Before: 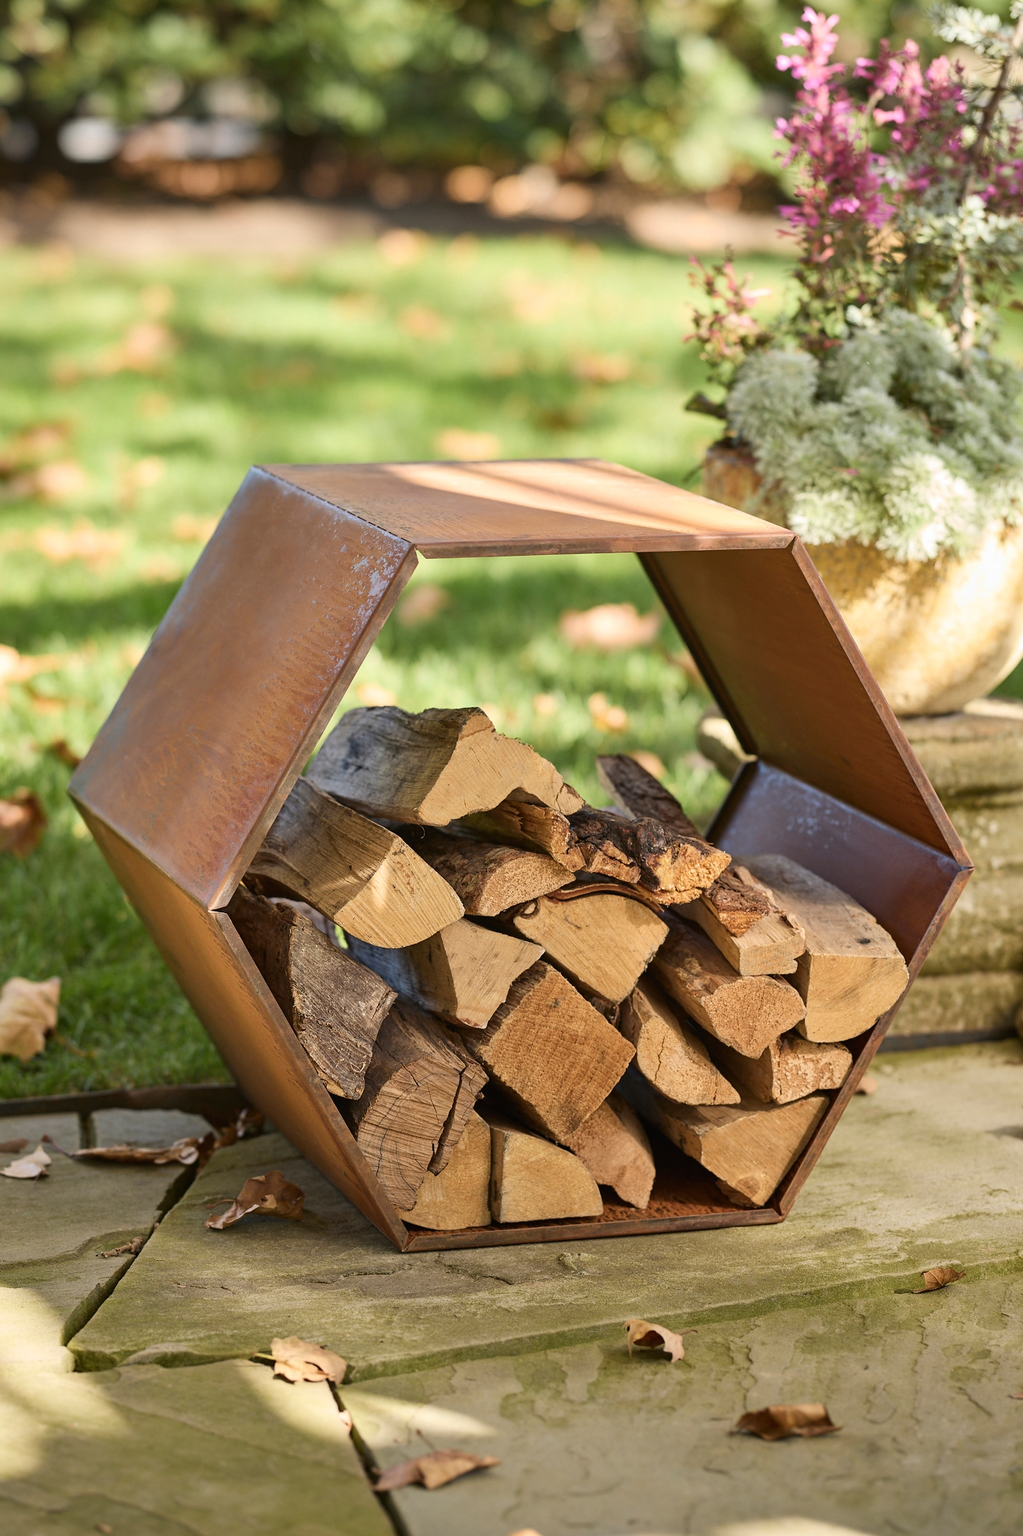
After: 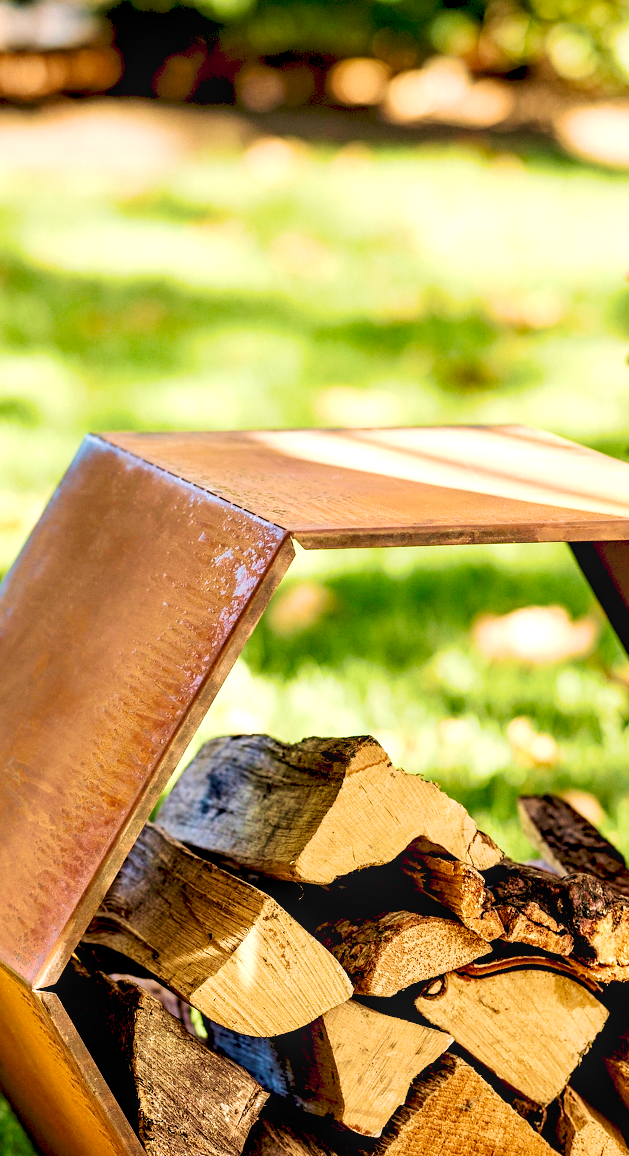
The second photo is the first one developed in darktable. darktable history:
velvia: strength 74.22%
contrast equalizer: octaves 7, y [[0.5, 0.5, 0.472, 0.5, 0.5, 0.5], [0.5 ×6], [0.5 ×6], [0 ×6], [0 ×6]]
exposure: black level correction 0.039, exposure 0.5 EV, compensate exposure bias true, compensate highlight preservation false
tone curve: curves: ch0 [(0, 0) (0.003, 0.077) (0.011, 0.089) (0.025, 0.105) (0.044, 0.122) (0.069, 0.134) (0.1, 0.151) (0.136, 0.171) (0.177, 0.198) (0.224, 0.23) (0.277, 0.273) (0.335, 0.343) (0.399, 0.422) (0.468, 0.508) (0.543, 0.601) (0.623, 0.695) (0.709, 0.782) (0.801, 0.866) (0.898, 0.934) (1, 1)], preserve colors none
crop: left 17.816%, top 7.799%, right 32.995%, bottom 31.992%
local contrast: on, module defaults
